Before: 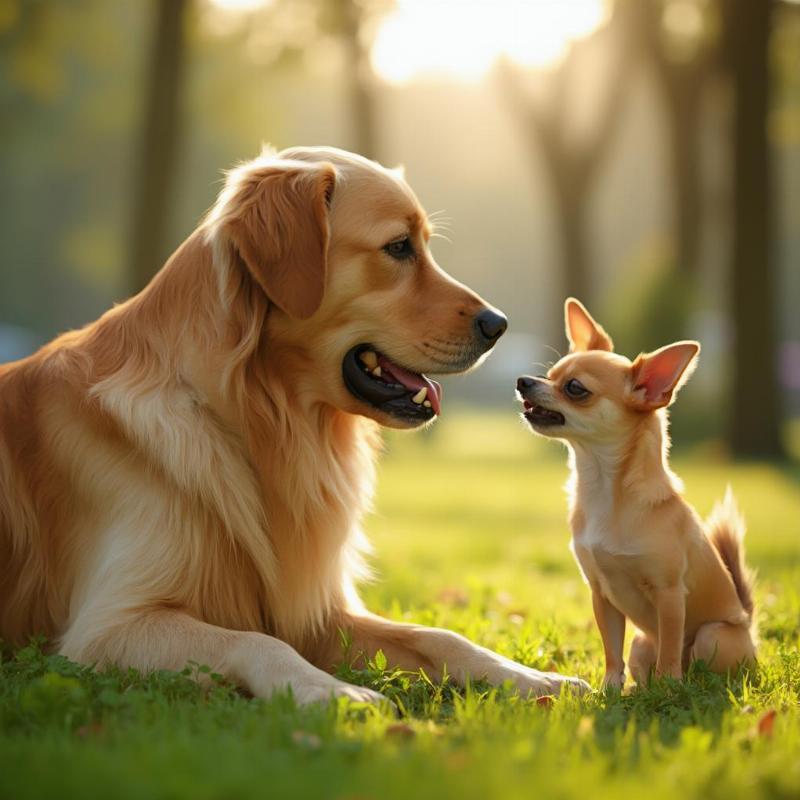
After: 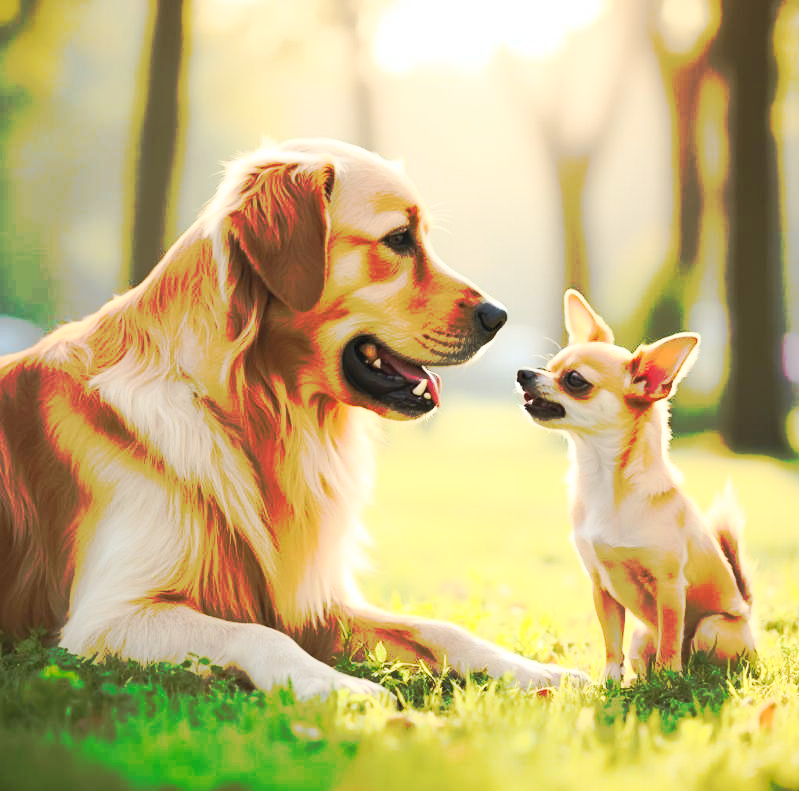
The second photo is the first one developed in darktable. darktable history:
contrast brightness saturation: contrast 0.39, brightness 0.53
crop: top 1.049%, right 0.001%
tone curve: curves: ch0 [(0, 0) (0.003, 0.003) (0.011, 0.011) (0.025, 0.024) (0.044, 0.043) (0.069, 0.067) (0.1, 0.096) (0.136, 0.131) (0.177, 0.171) (0.224, 0.216) (0.277, 0.267) (0.335, 0.323) (0.399, 0.384) (0.468, 0.451) (0.543, 0.678) (0.623, 0.734) (0.709, 0.795) (0.801, 0.859) (0.898, 0.928) (1, 1)], preserve colors none
